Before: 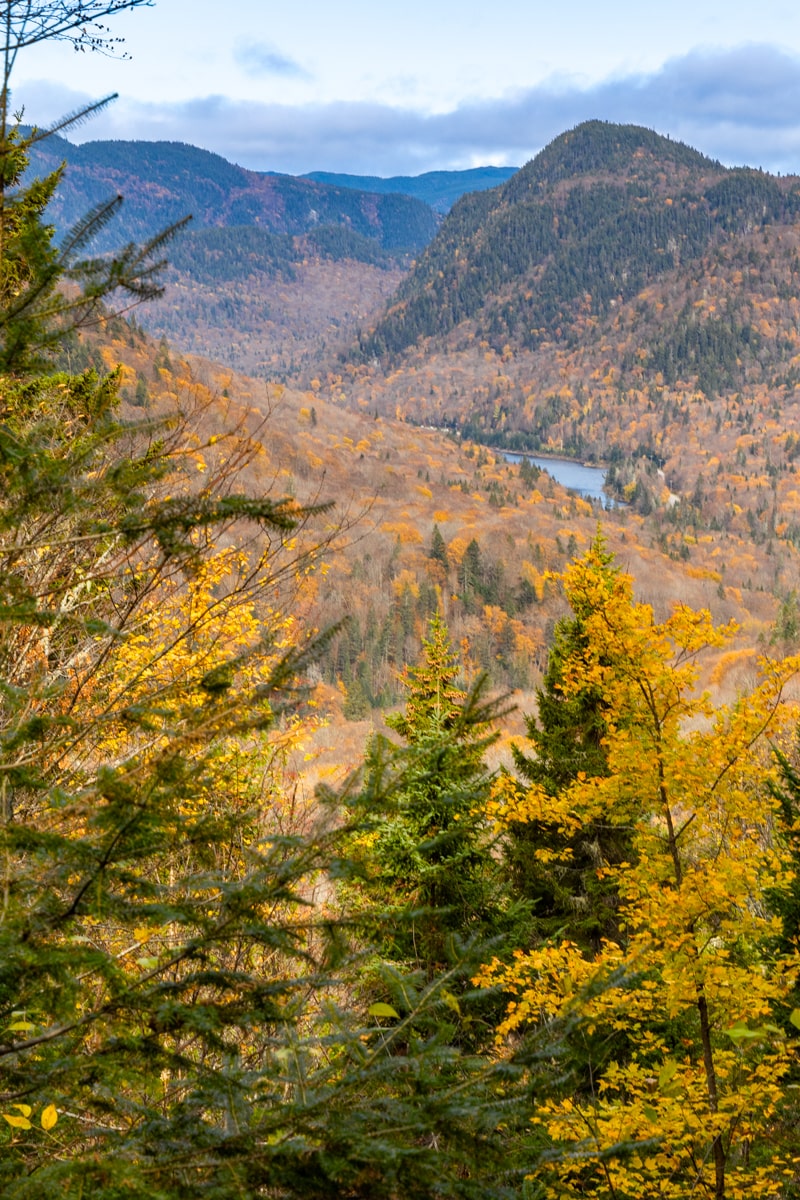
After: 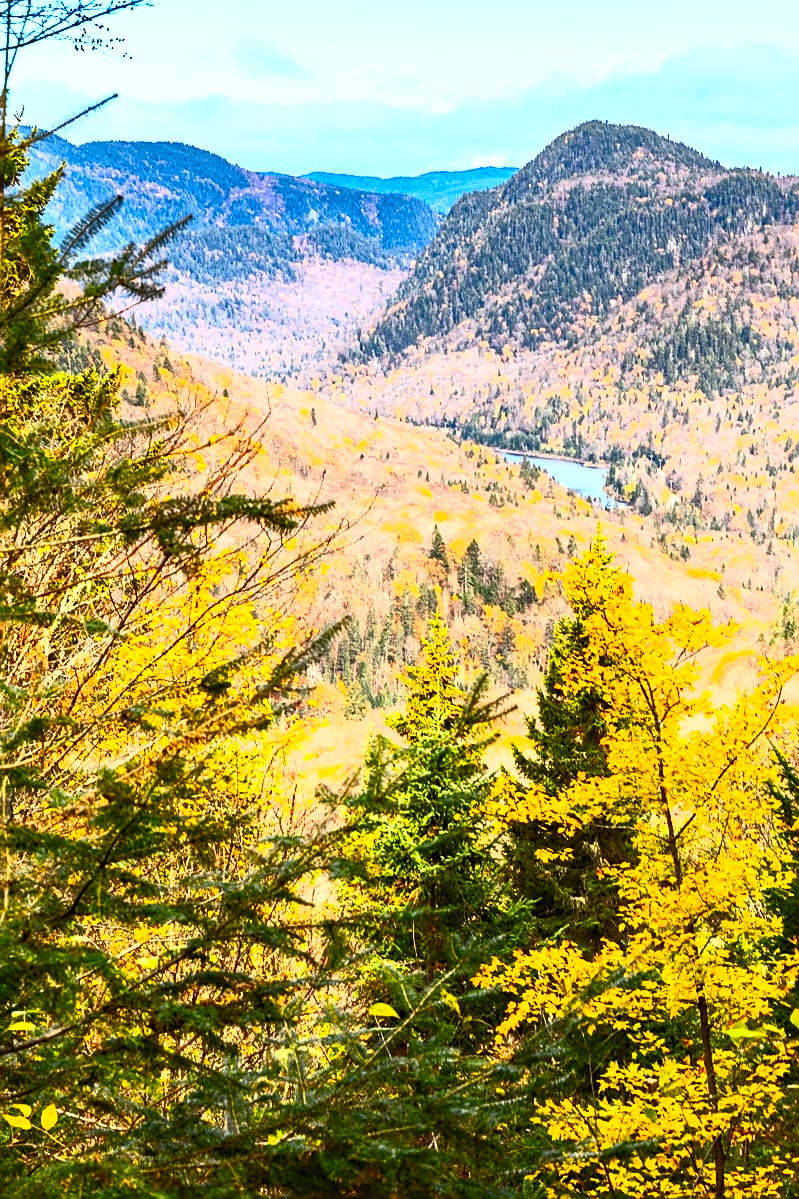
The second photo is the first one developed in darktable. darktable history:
crop: left 0.104%
sharpen: on, module defaults
contrast brightness saturation: contrast 0.831, brightness 0.587, saturation 0.583
